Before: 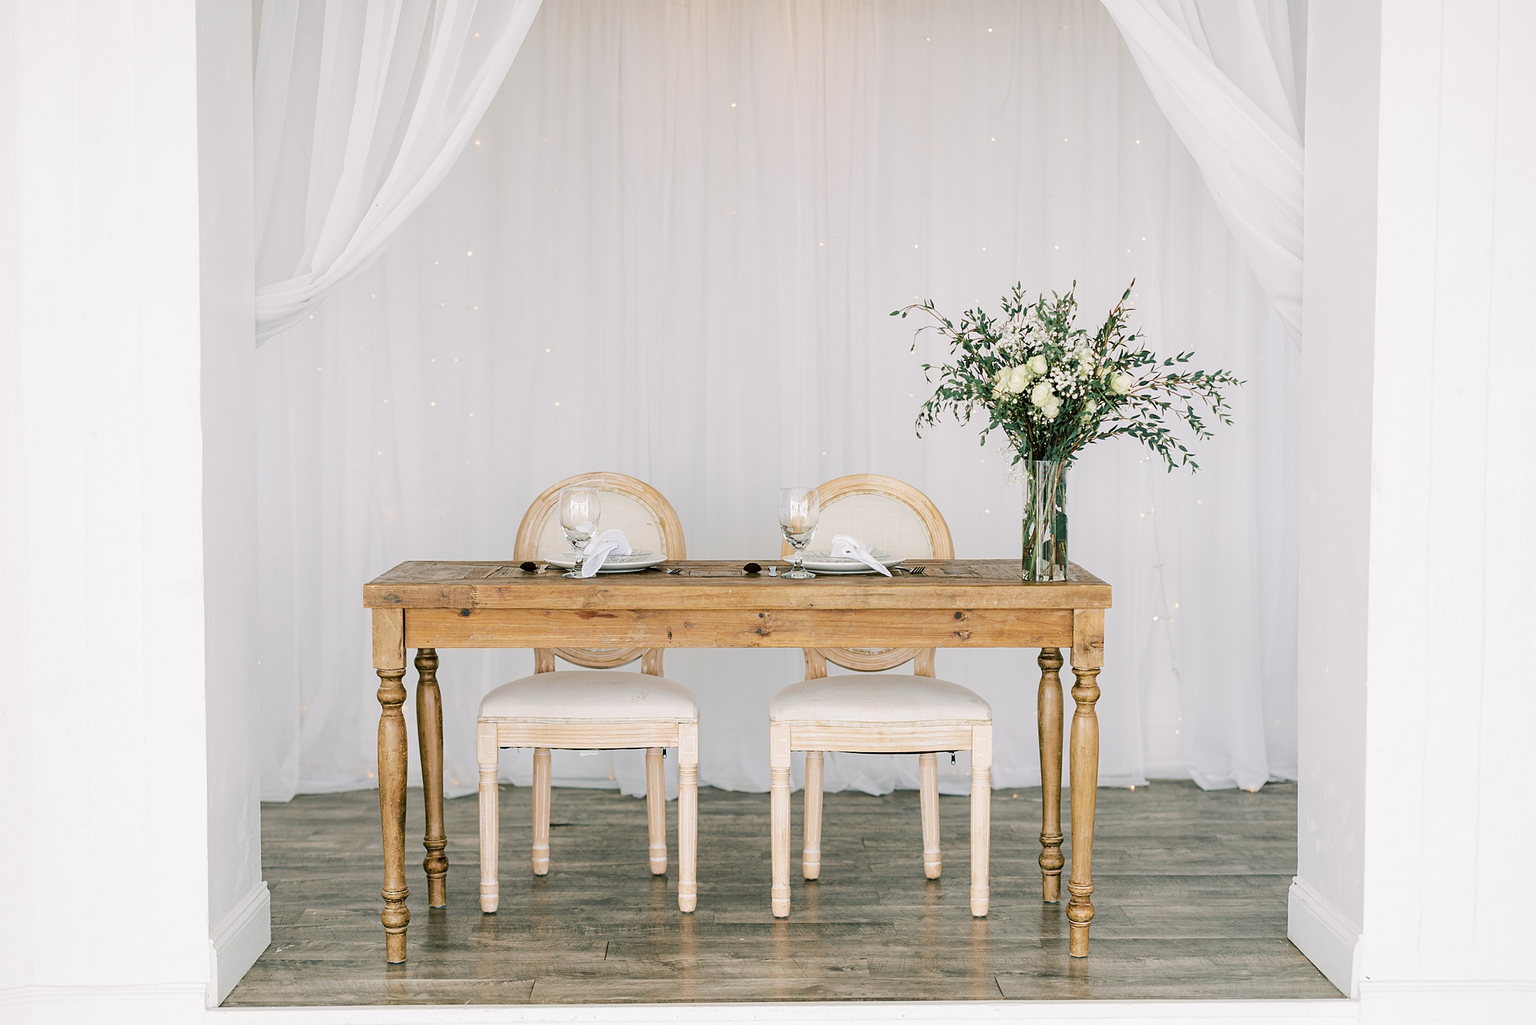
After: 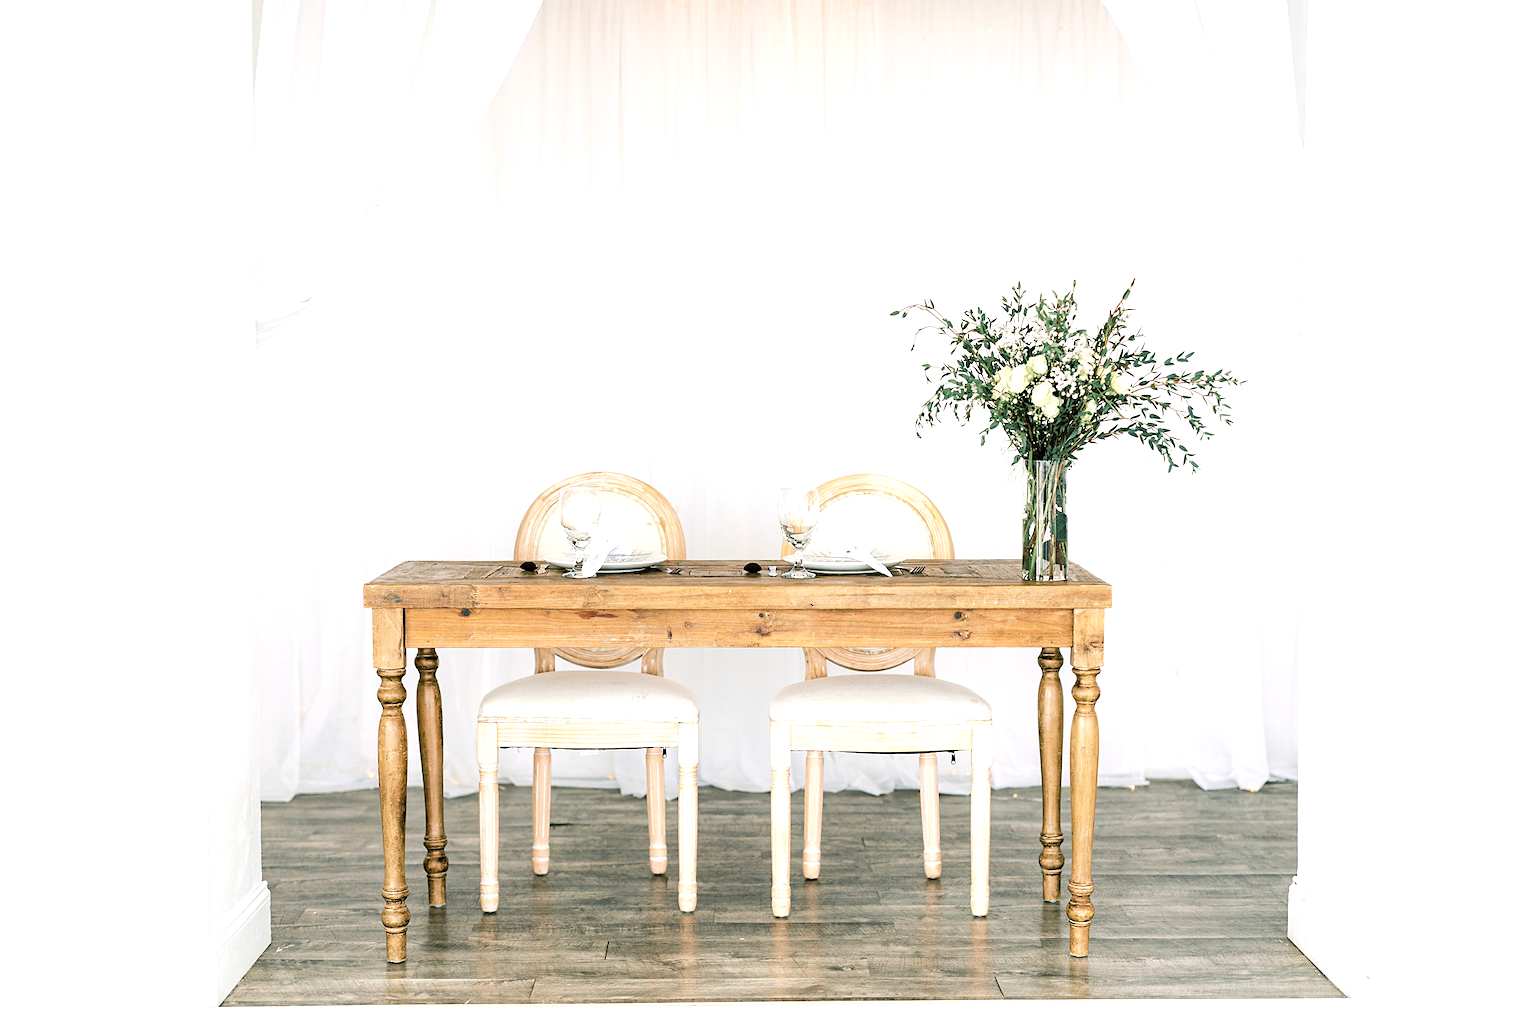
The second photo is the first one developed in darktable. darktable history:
tone equalizer: -8 EV -0.761 EV, -7 EV -0.724 EV, -6 EV -0.629 EV, -5 EV -0.386 EV, -3 EV 0.404 EV, -2 EV 0.6 EV, -1 EV 0.682 EV, +0 EV 0.737 EV, mask exposure compensation -0.489 EV
